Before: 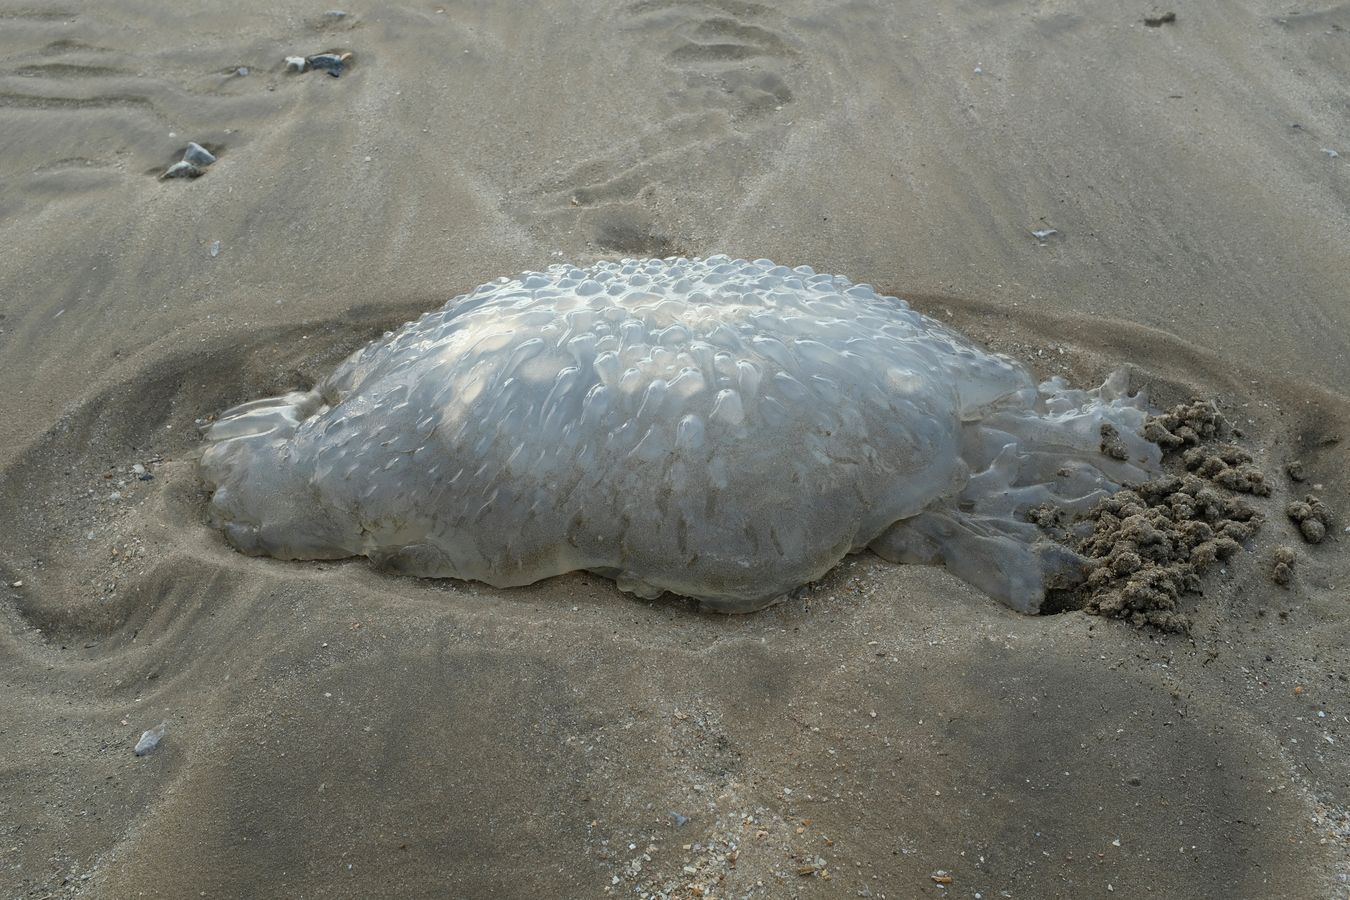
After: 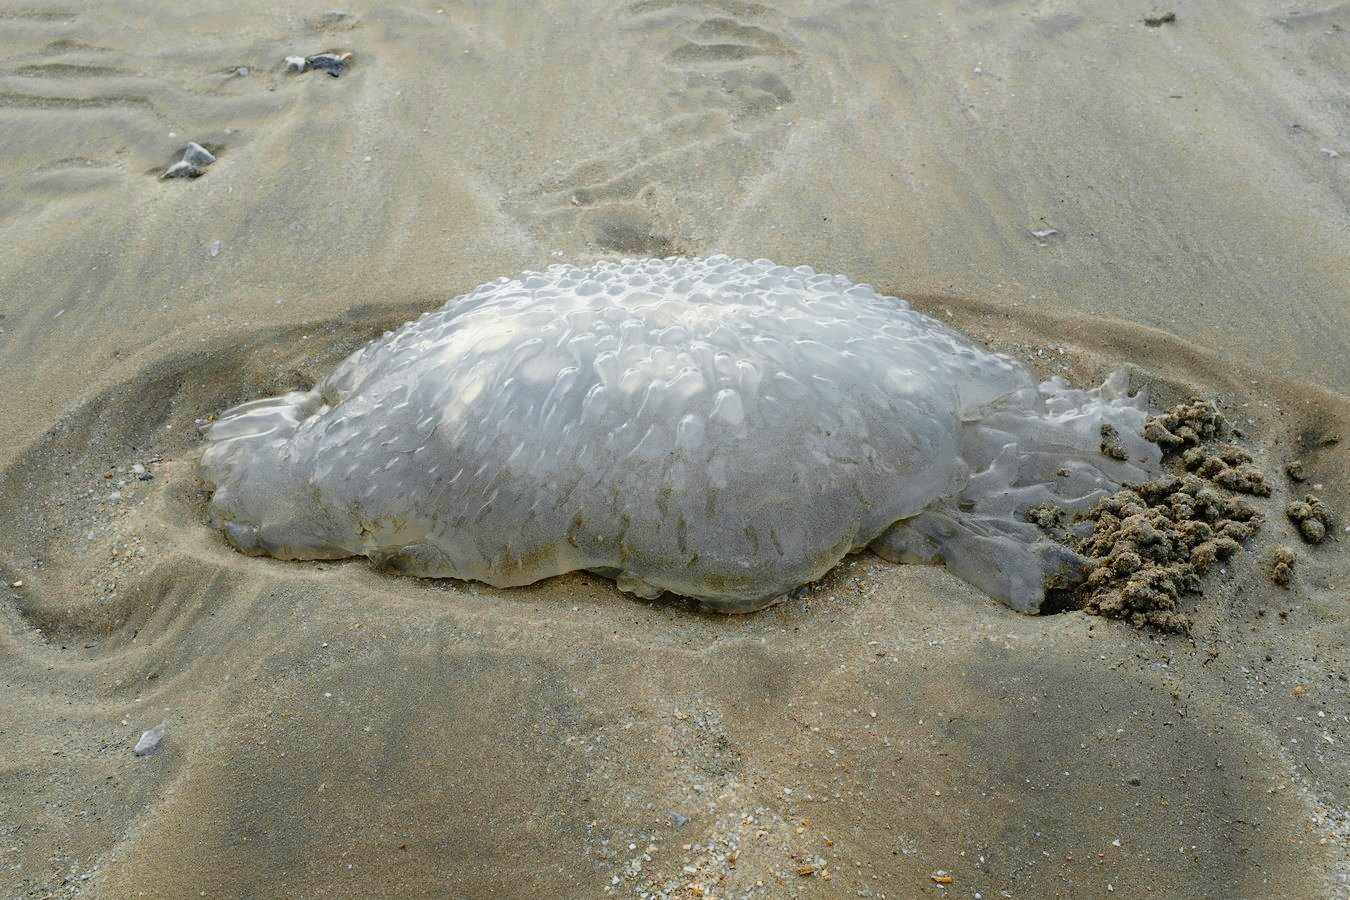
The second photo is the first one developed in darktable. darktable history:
tone curve: curves: ch0 [(0, 0) (0.135, 0.09) (0.326, 0.386) (0.489, 0.573) (0.663, 0.749) (0.854, 0.897) (1, 0.974)]; ch1 [(0, 0) (0.366, 0.367) (0.475, 0.453) (0.494, 0.493) (0.504, 0.497) (0.544, 0.569) (0.562, 0.605) (0.622, 0.694) (1, 1)]; ch2 [(0, 0) (0.333, 0.346) (0.375, 0.375) (0.424, 0.43) (0.476, 0.492) (0.502, 0.503) (0.533, 0.534) (0.572, 0.603) (0.605, 0.656) (0.641, 0.709) (1, 1)], preserve colors none
color zones: curves: ch0 [(0, 0.511) (0.143, 0.531) (0.286, 0.56) (0.429, 0.5) (0.571, 0.5) (0.714, 0.5) (0.857, 0.5) (1, 0.5)]; ch1 [(0, 0.525) (0.143, 0.705) (0.286, 0.715) (0.429, 0.35) (0.571, 0.35) (0.714, 0.35) (0.857, 0.4) (1, 0.4)]; ch2 [(0, 0.572) (0.143, 0.512) (0.286, 0.473) (0.429, 0.45) (0.571, 0.5) (0.714, 0.5) (0.857, 0.518) (1, 0.518)]
